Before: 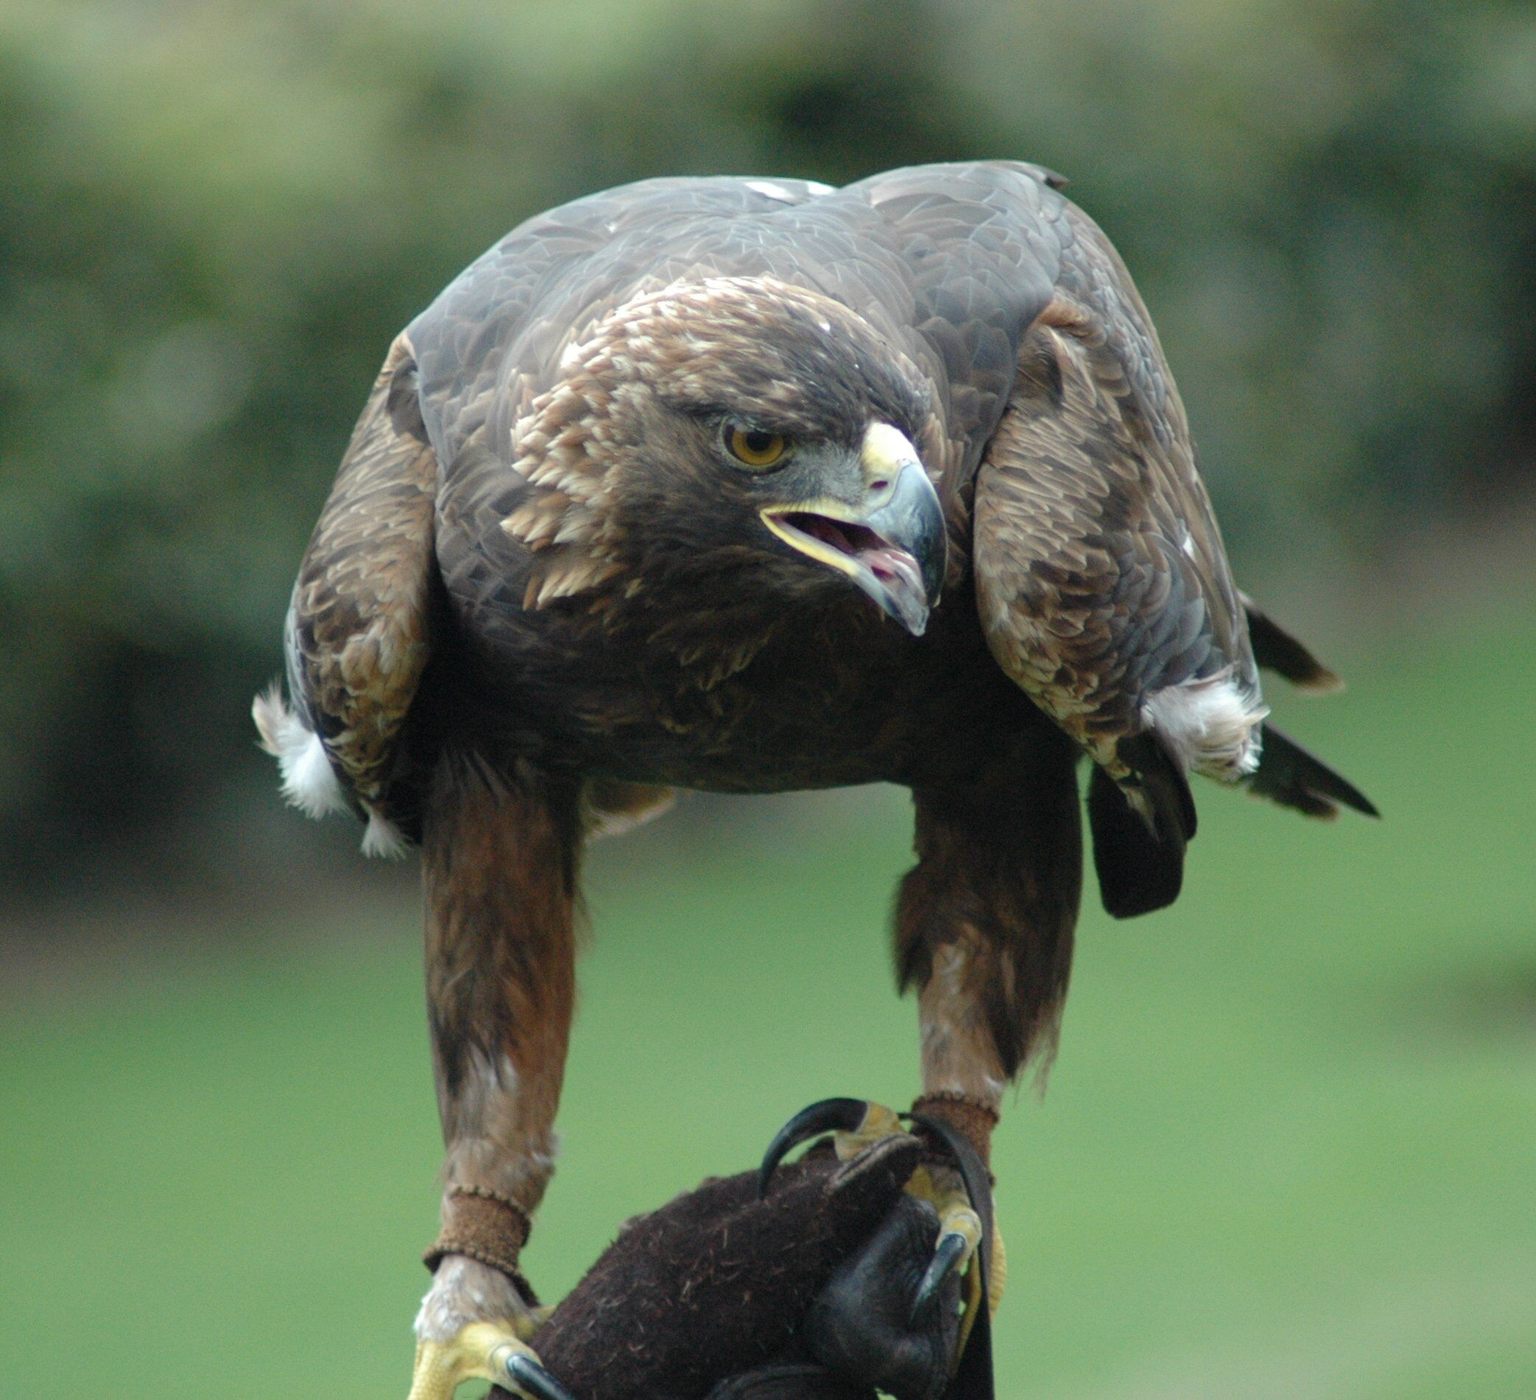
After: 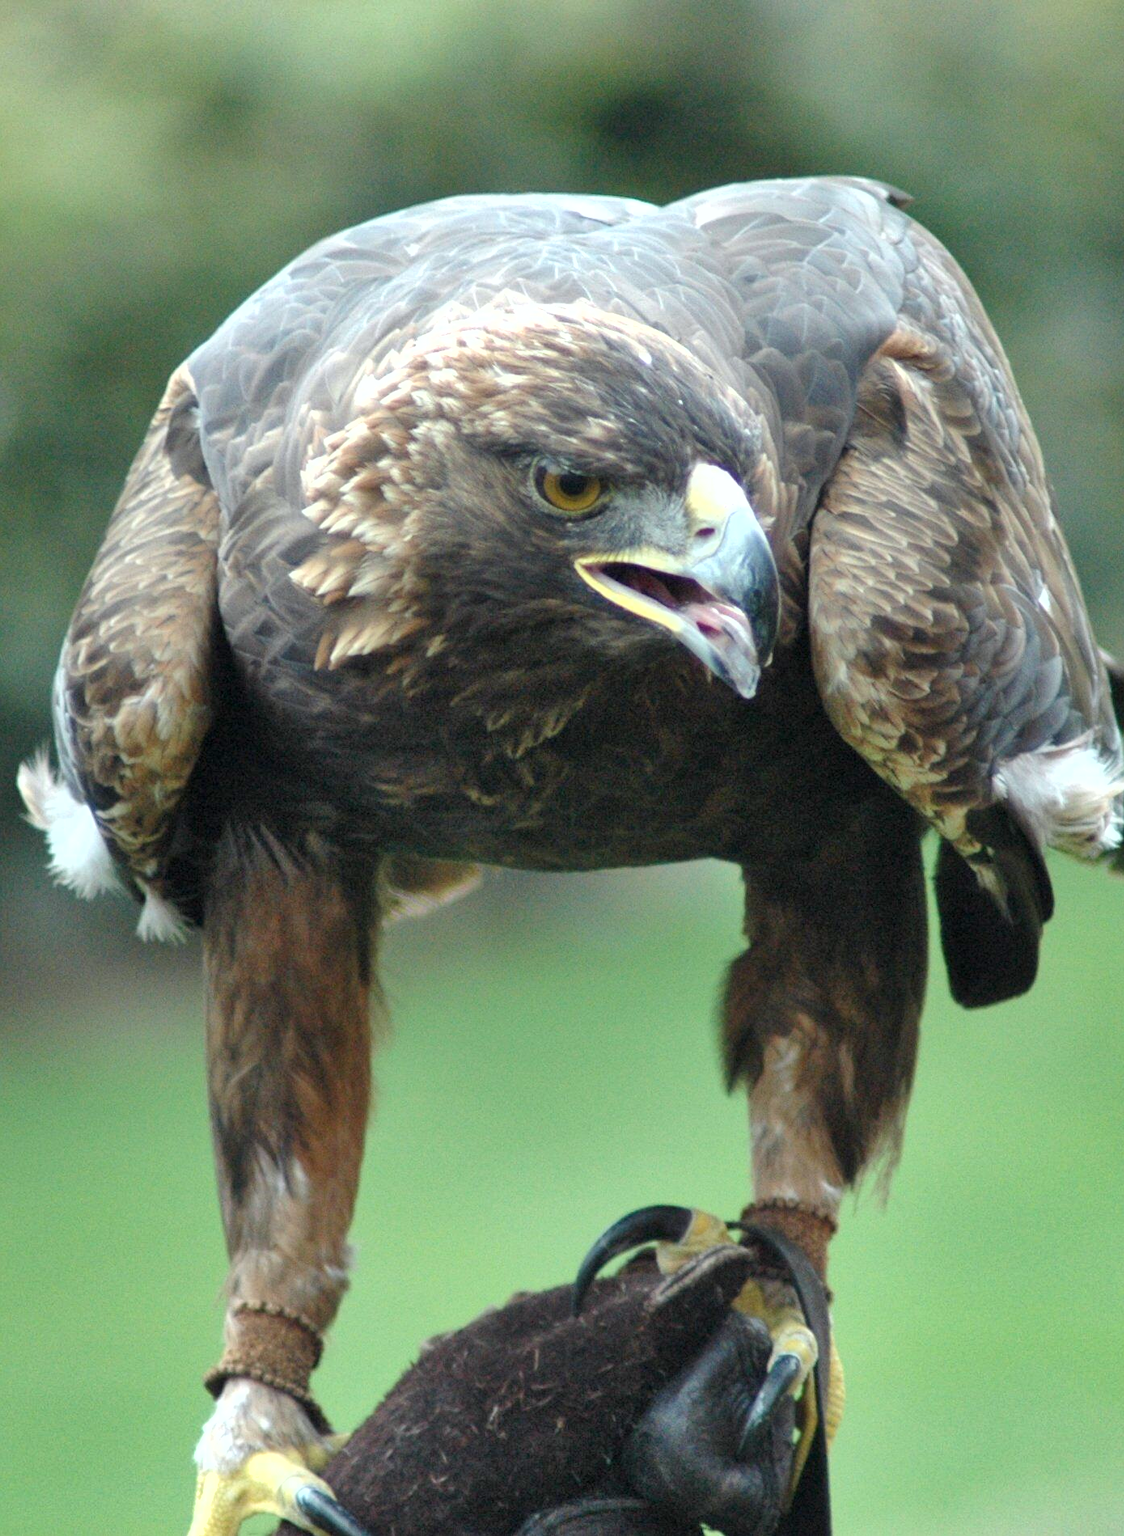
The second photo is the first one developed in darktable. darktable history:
exposure: black level correction 0.001, exposure 0.675 EV, compensate highlight preservation false
crop and rotate: left 15.446%, right 17.836%
shadows and highlights: low approximation 0.01, soften with gaussian
white balance: red 0.982, blue 1.018
